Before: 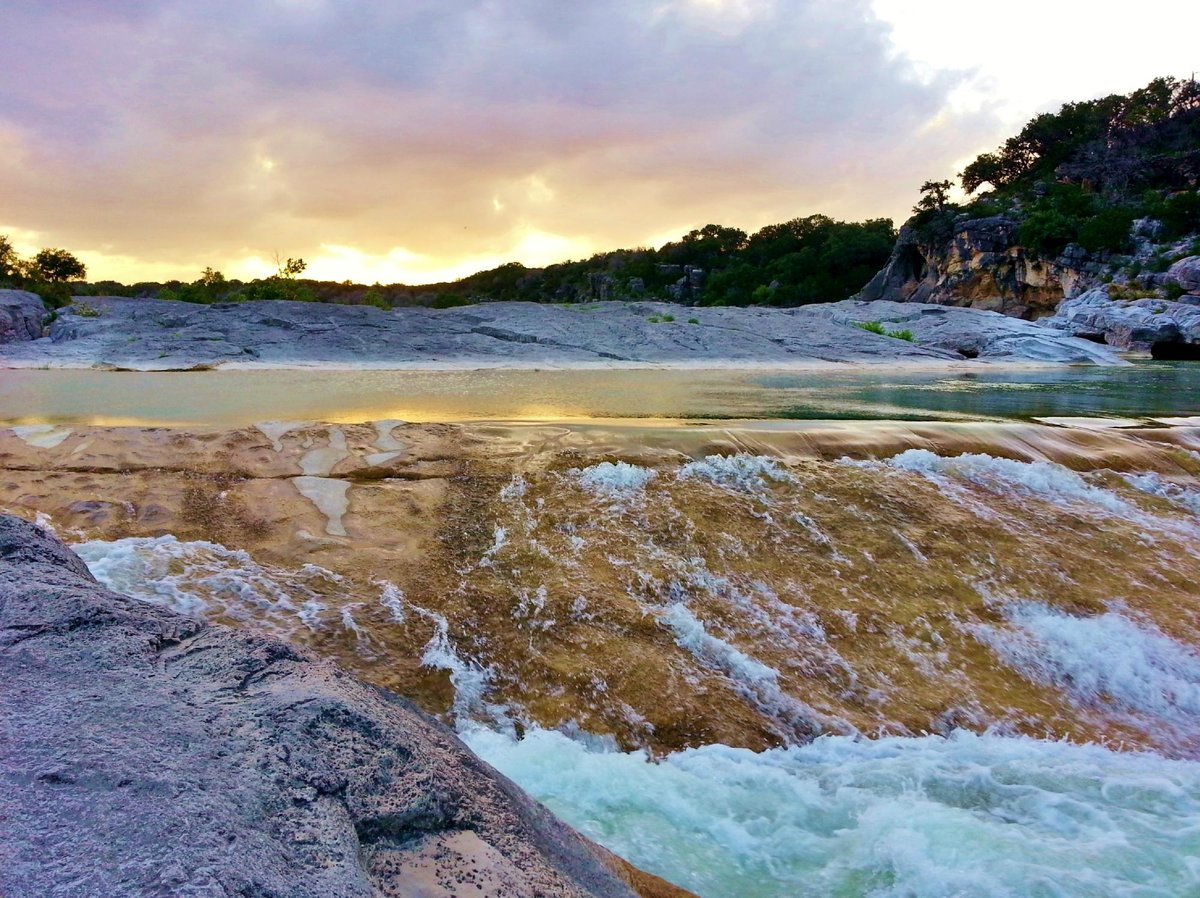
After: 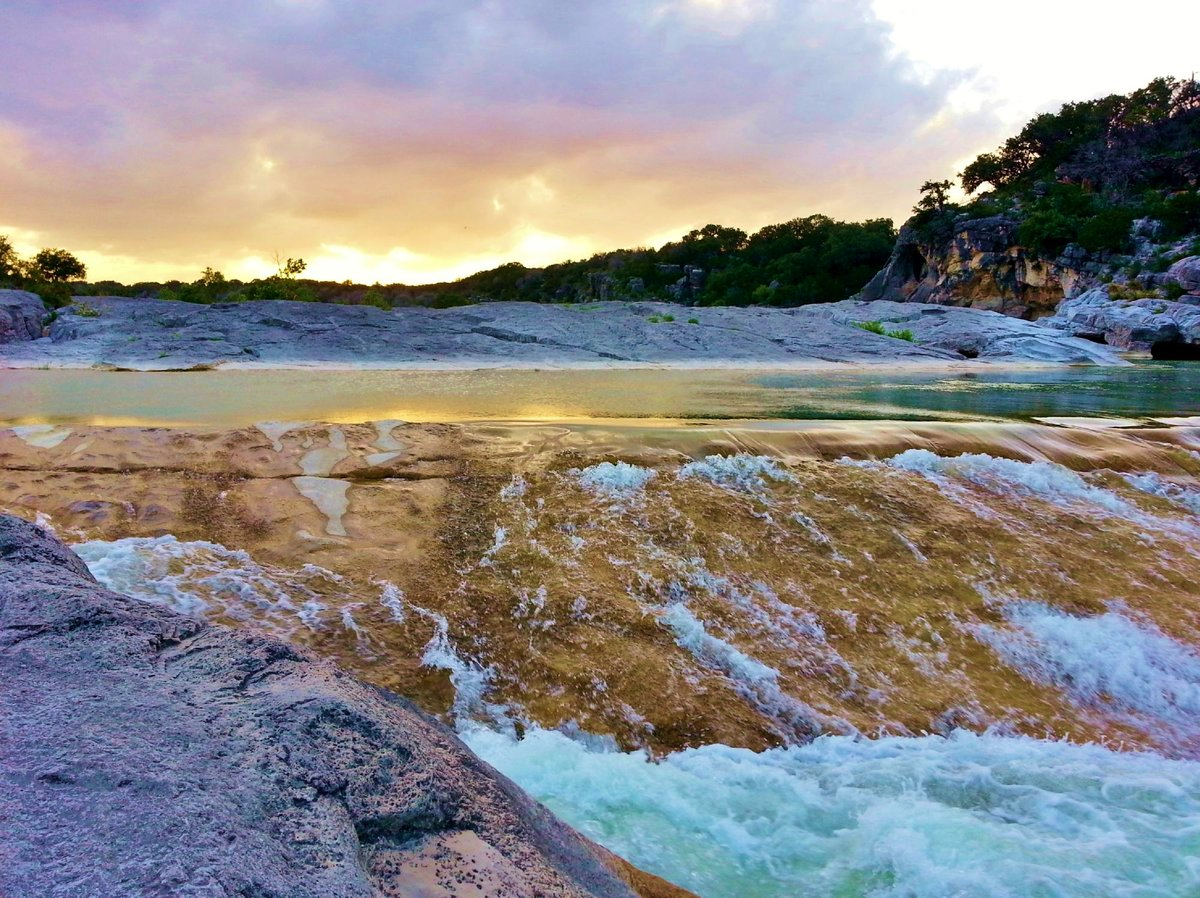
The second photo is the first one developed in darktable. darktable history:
velvia: strength 24.87%
